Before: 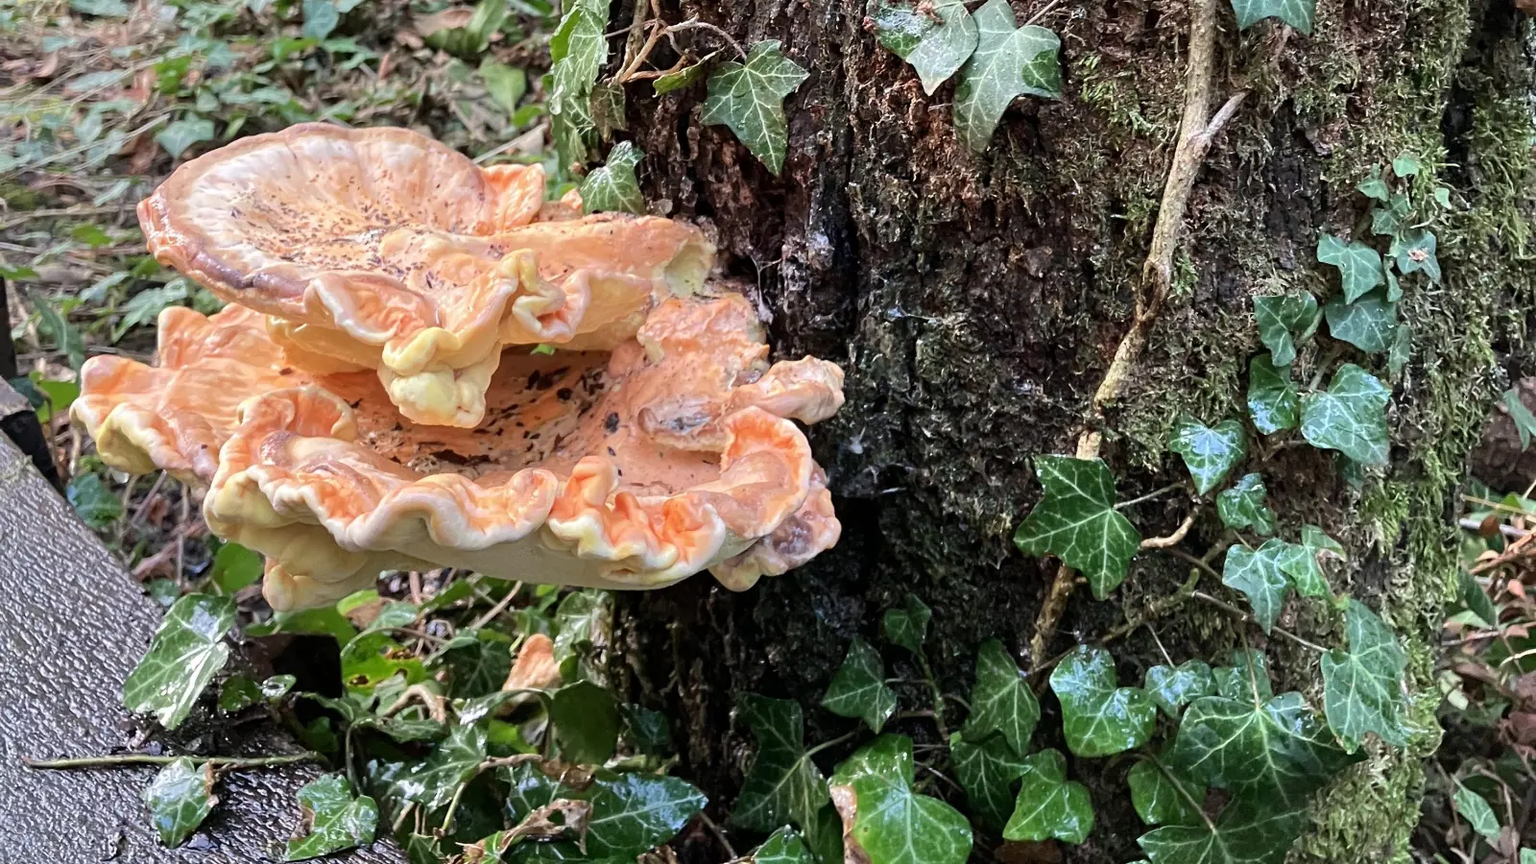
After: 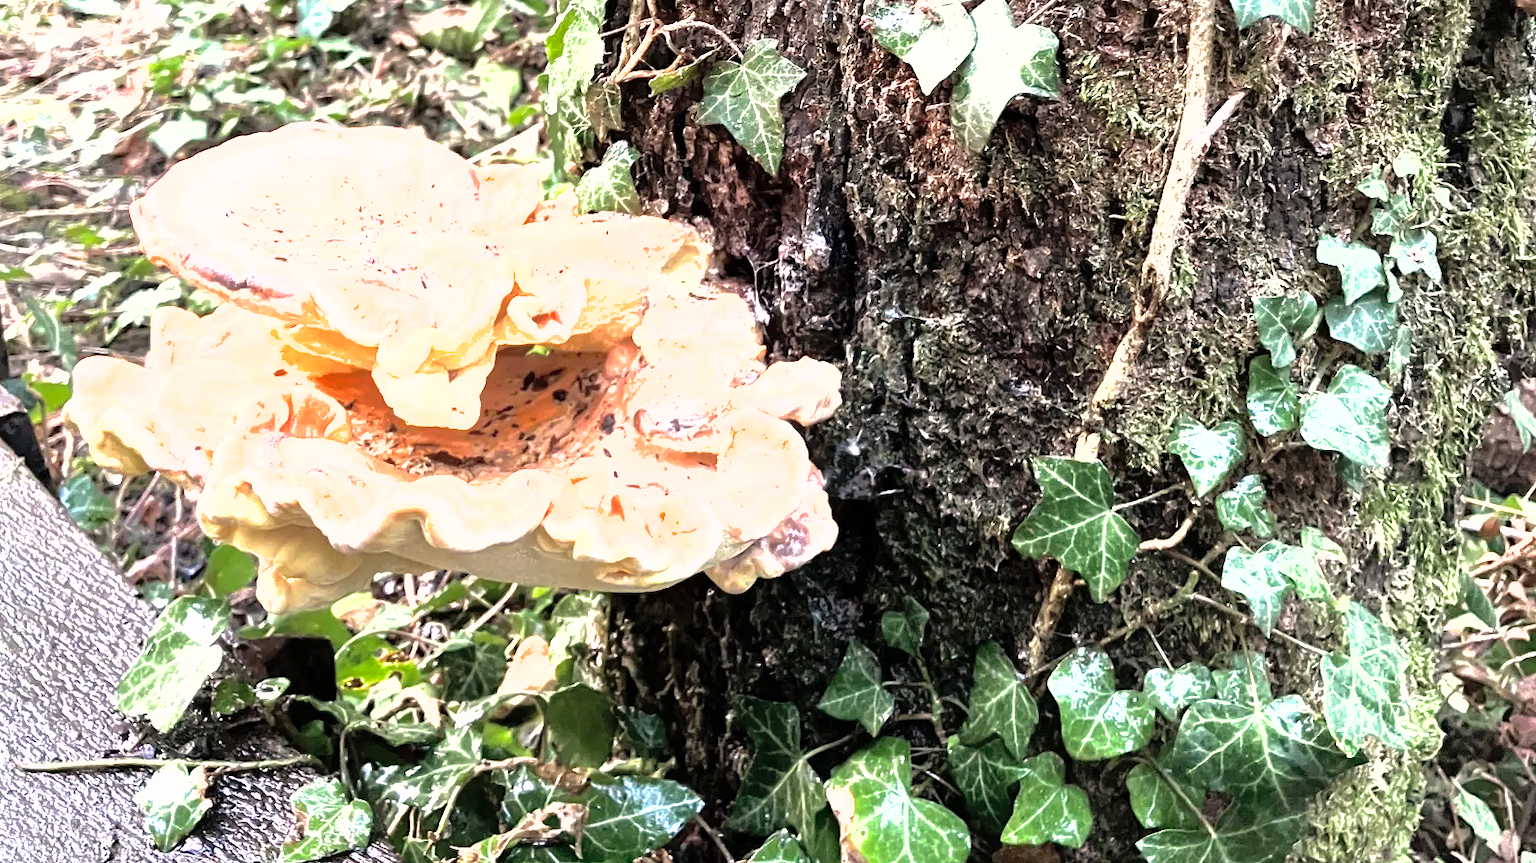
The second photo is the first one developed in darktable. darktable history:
exposure: exposure 0.609 EV, compensate exposure bias true, compensate highlight preservation false
crop and rotate: left 0.501%, top 0.211%, bottom 0.394%
tone equalizer: -8 EV -1.08 EV, -7 EV -1.01 EV, -6 EV -0.841 EV, -5 EV -0.591 EV, -3 EV 0.57 EV, -2 EV 0.843 EV, -1 EV 0.992 EV, +0 EV 1.07 EV
shadows and highlights: on, module defaults
color correction: highlights a* 5.56, highlights b* 5.22, saturation 0.684
